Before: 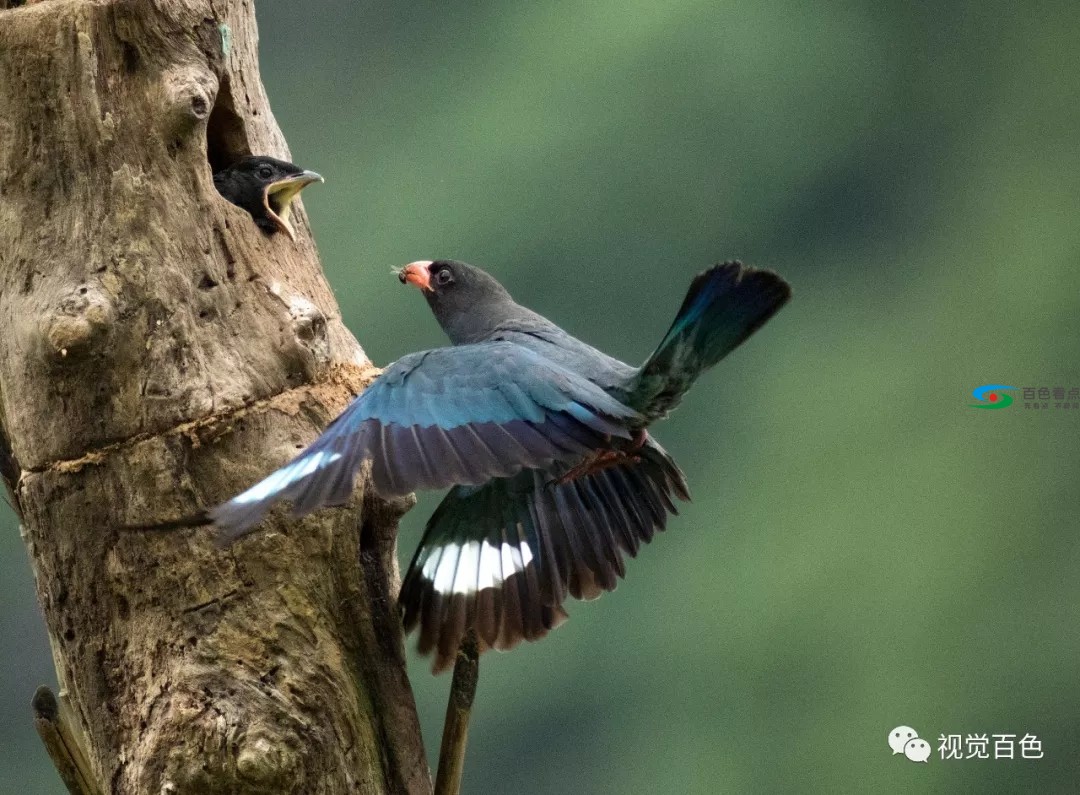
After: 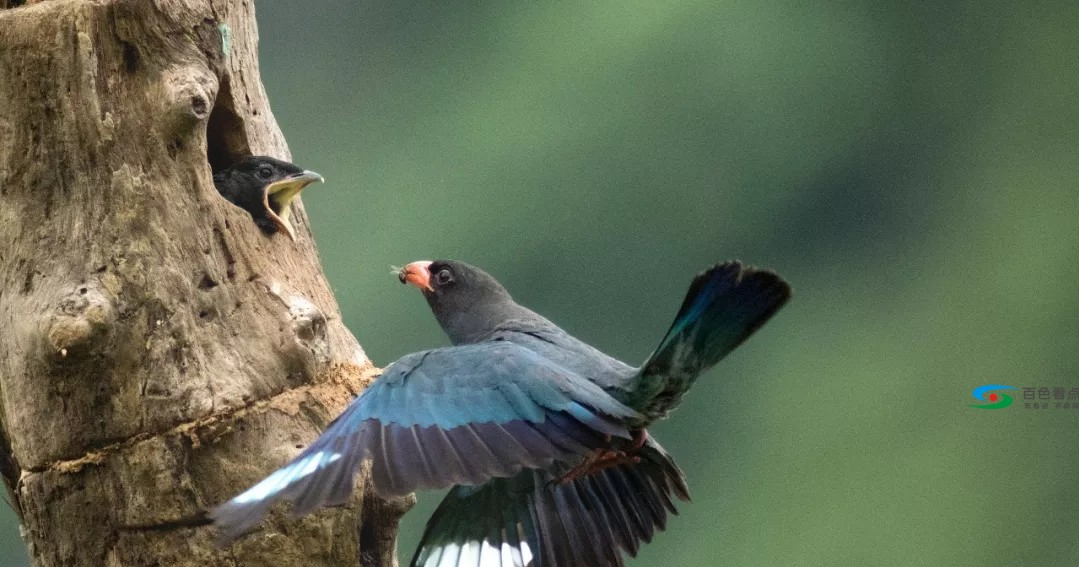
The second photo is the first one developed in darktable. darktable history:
bloom: on, module defaults
crop: bottom 28.576%
